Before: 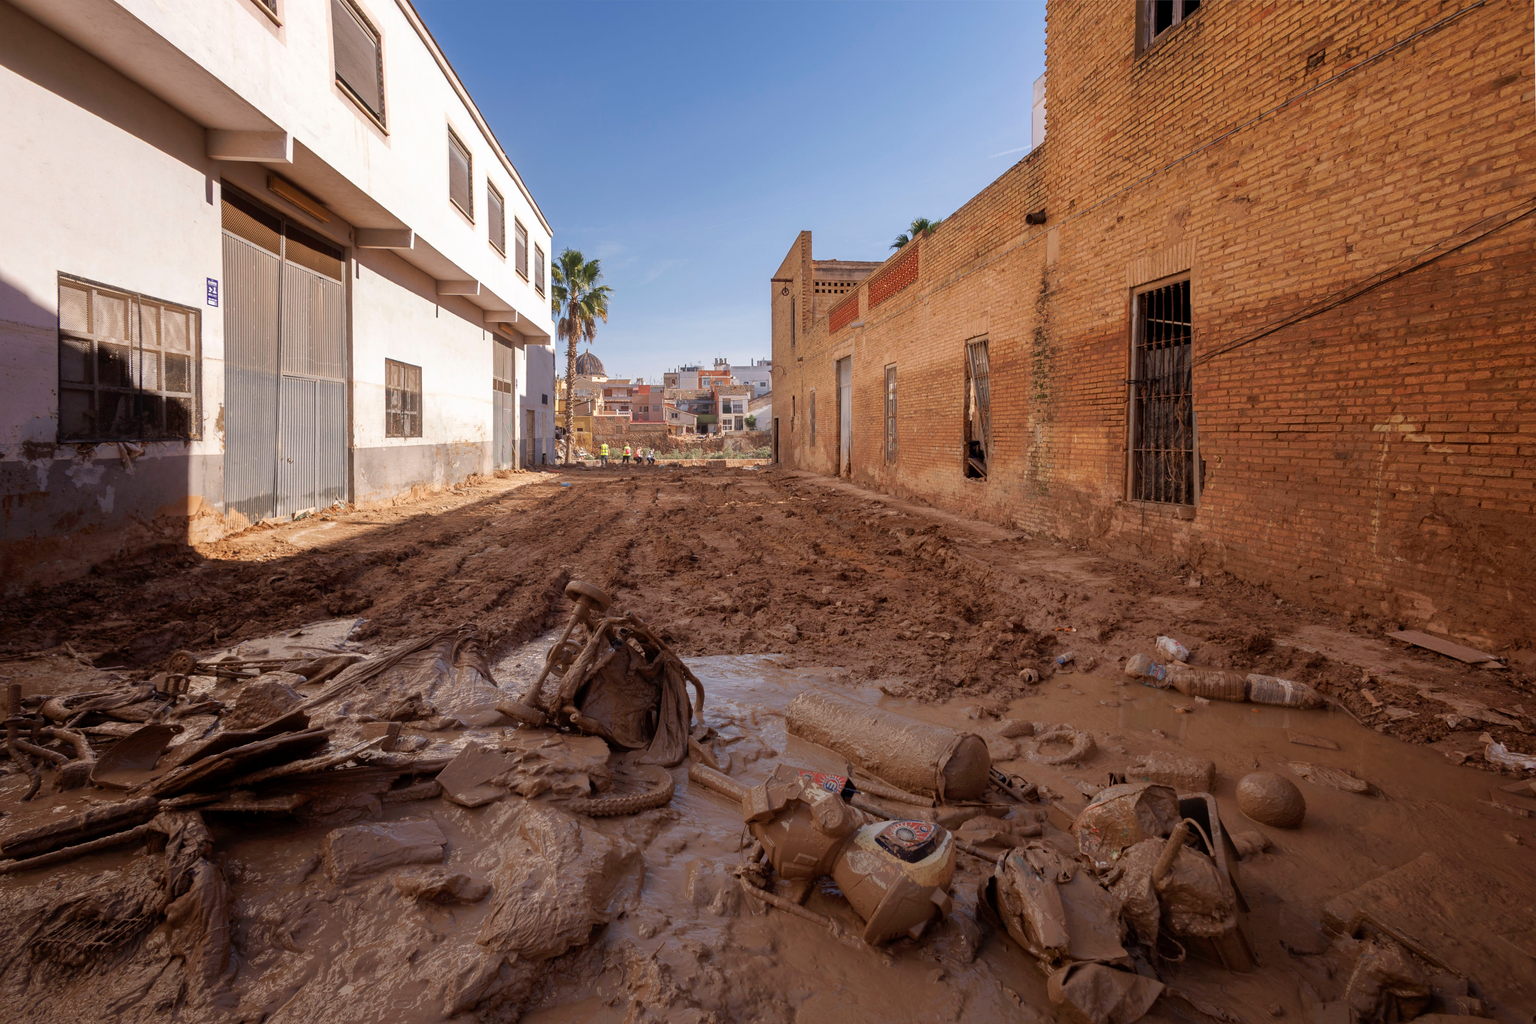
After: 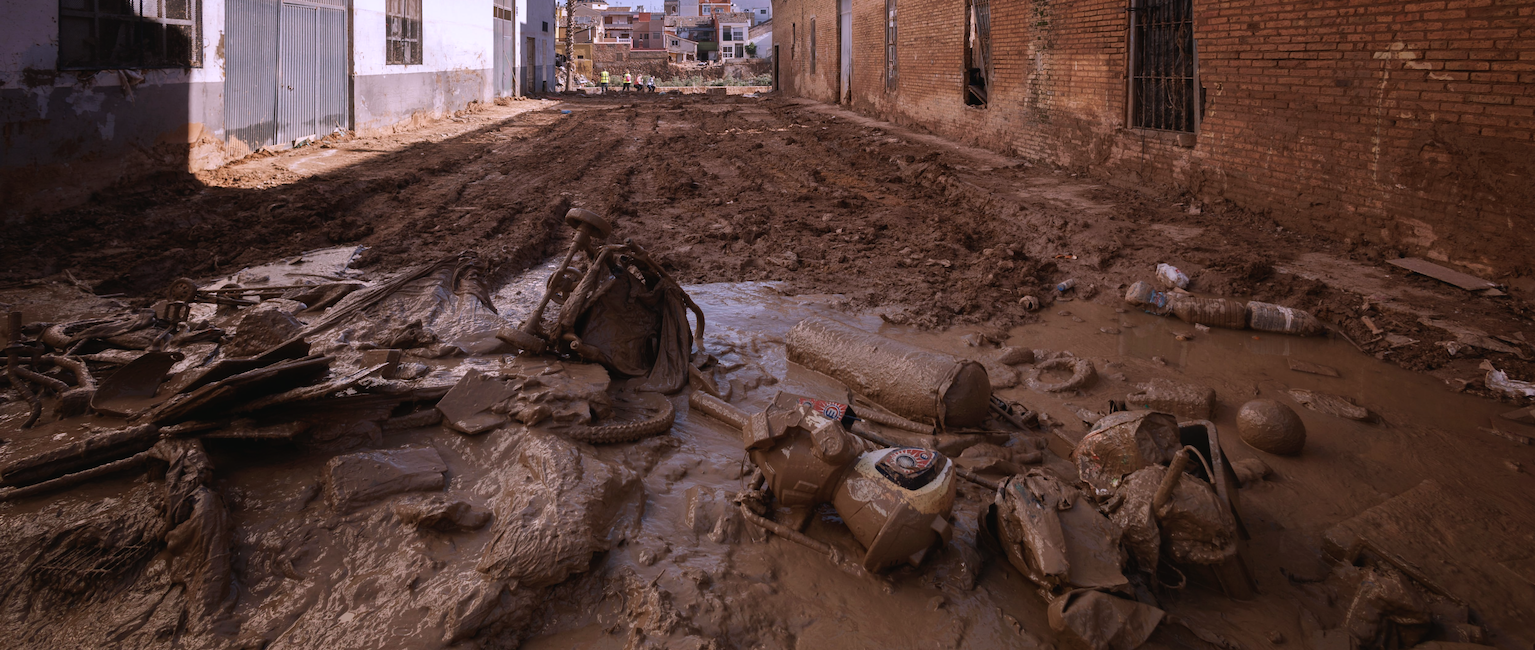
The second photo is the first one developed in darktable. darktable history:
crop and rotate: top 36.435%
color balance rgb: shadows lift › chroma 2%, shadows lift › hue 135.47°, highlights gain › chroma 2%, highlights gain › hue 291.01°, global offset › luminance 0.5%, perceptual saturation grading › global saturation -10.8%, perceptual saturation grading › highlights -26.83%, perceptual saturation grading › shadows 21.25%, perceptual brilliance grading › highlights 17.77%, perceptual brilliance grading › mid-tones 31.71%, perceptual brilliance grading › shadows -31.01%, global vibrance 24.91%
graduated density: hue 238.83°, saturation 50%
